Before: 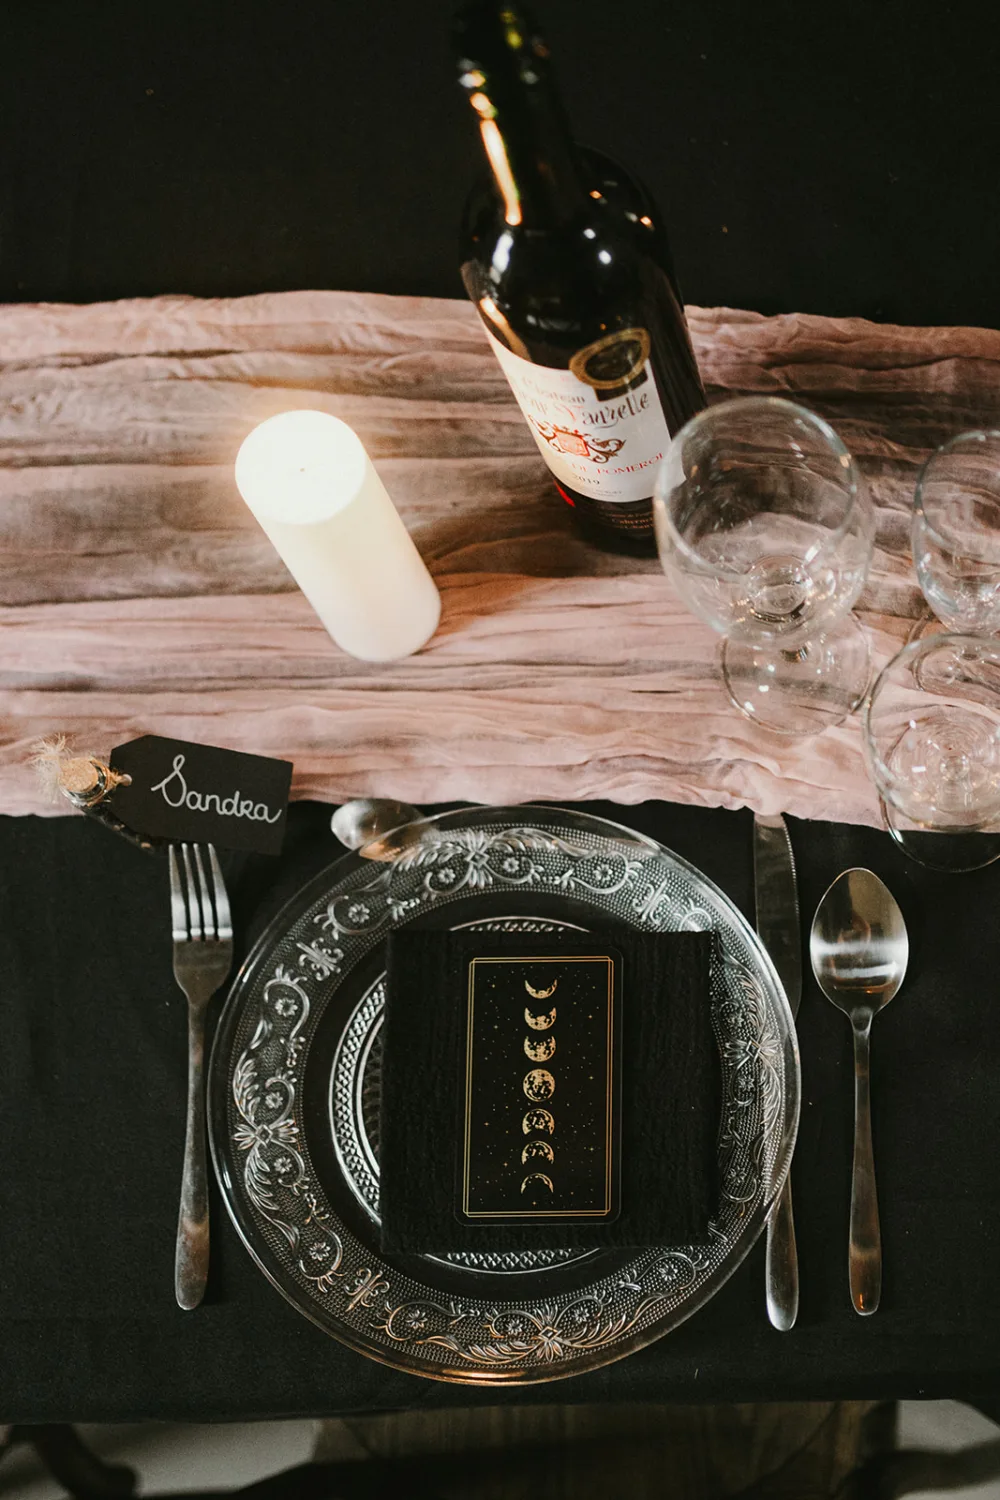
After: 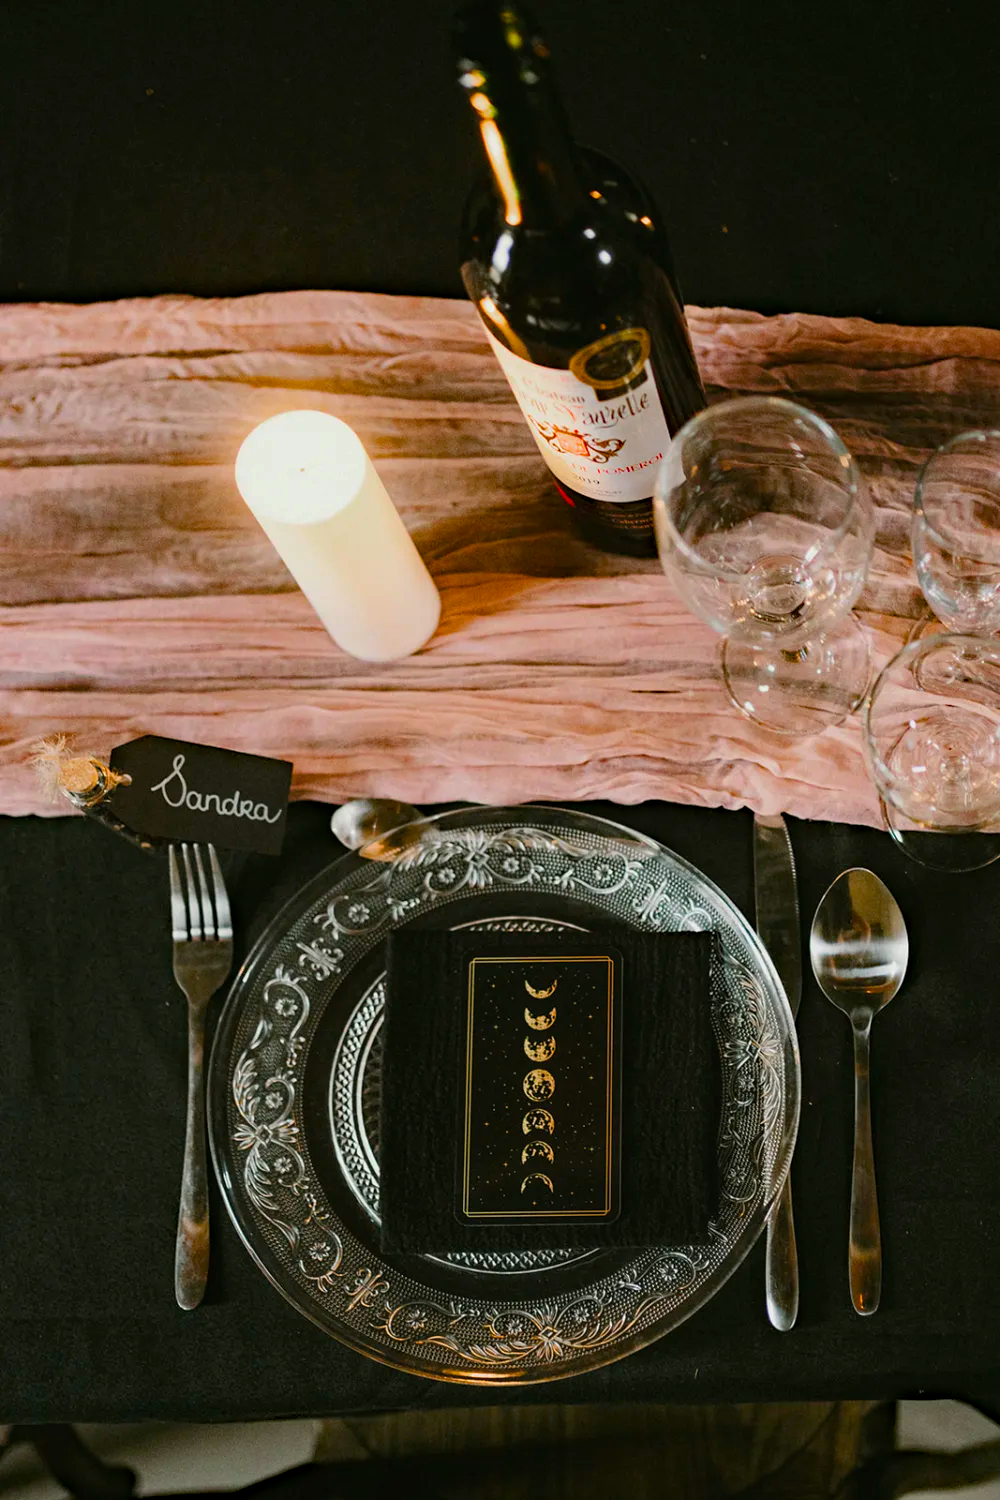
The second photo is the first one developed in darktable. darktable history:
haze removal: strength 0.292, distance 0.246, compatibility mode true, adaptive false
tone equalizer: -7 EV 0.169 EV, -6 EV 0.102 EV, -5 EV 0.116 EV, -4 EV 0.04 EV, -2 EV -0.02 EV, -1 EV -0.056 EV, +0 EV -0.043 EV, edges refinement/feathering 500, mask exposure compensation -1.57 EV, preserve details no
color balance rgb: perceptual saturation grading › global saturation 30.115%, global vibrance 25.12%
